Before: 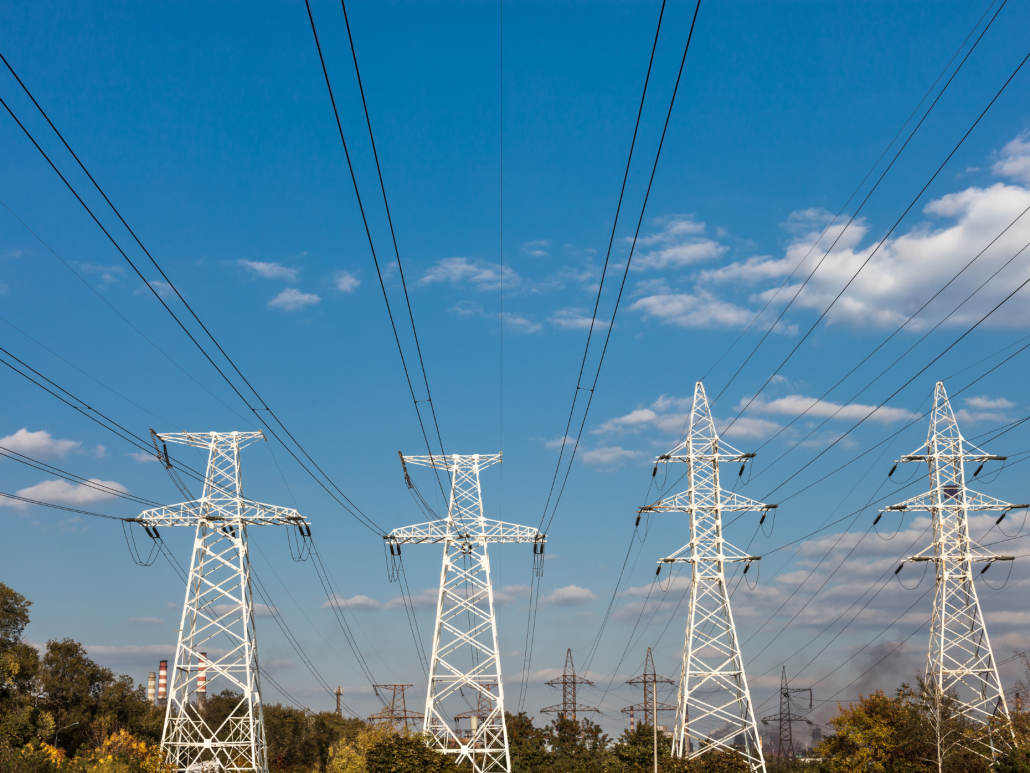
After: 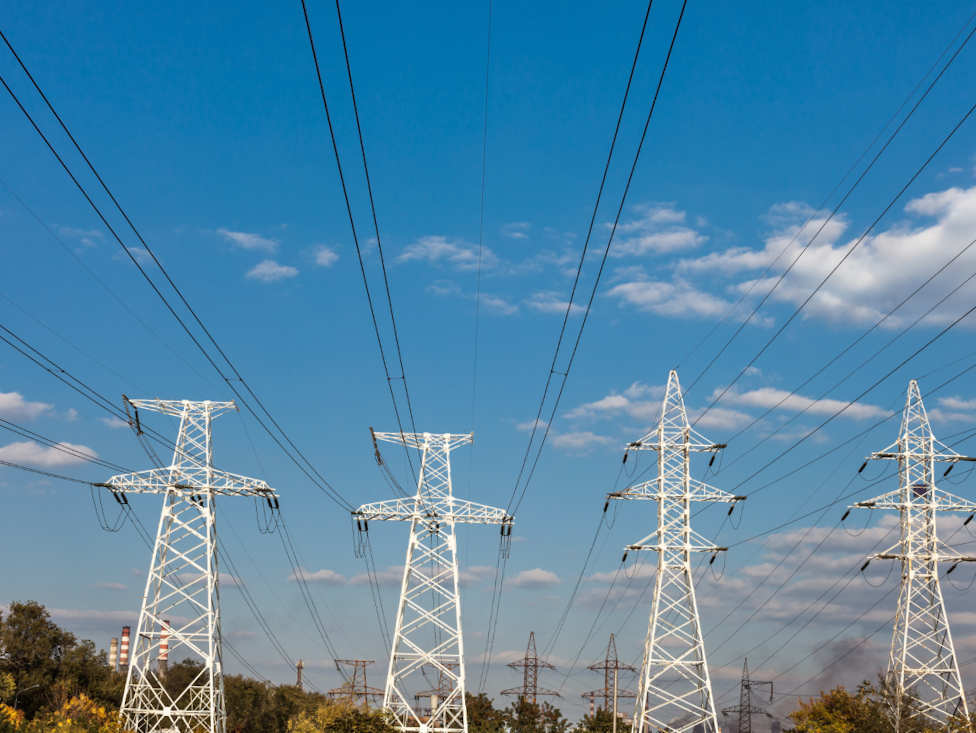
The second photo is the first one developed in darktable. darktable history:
crop and rotate: angle -2.38°
